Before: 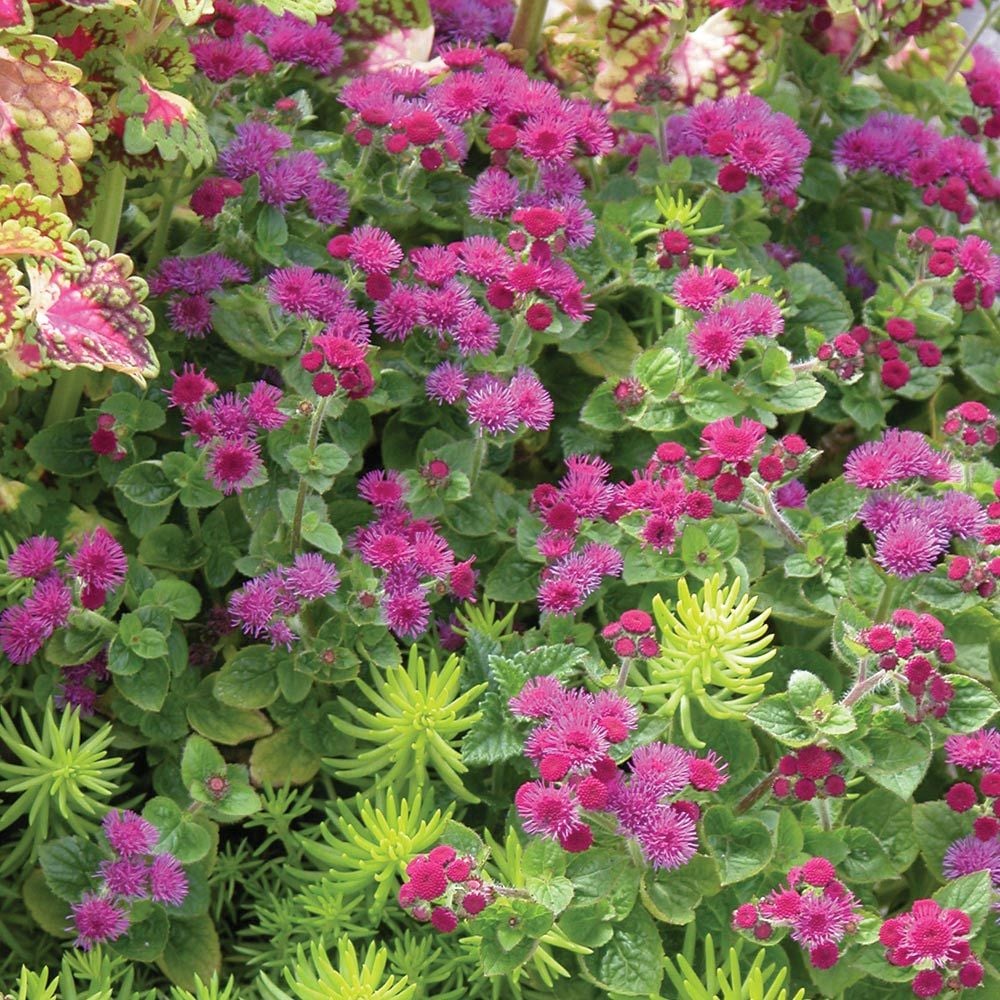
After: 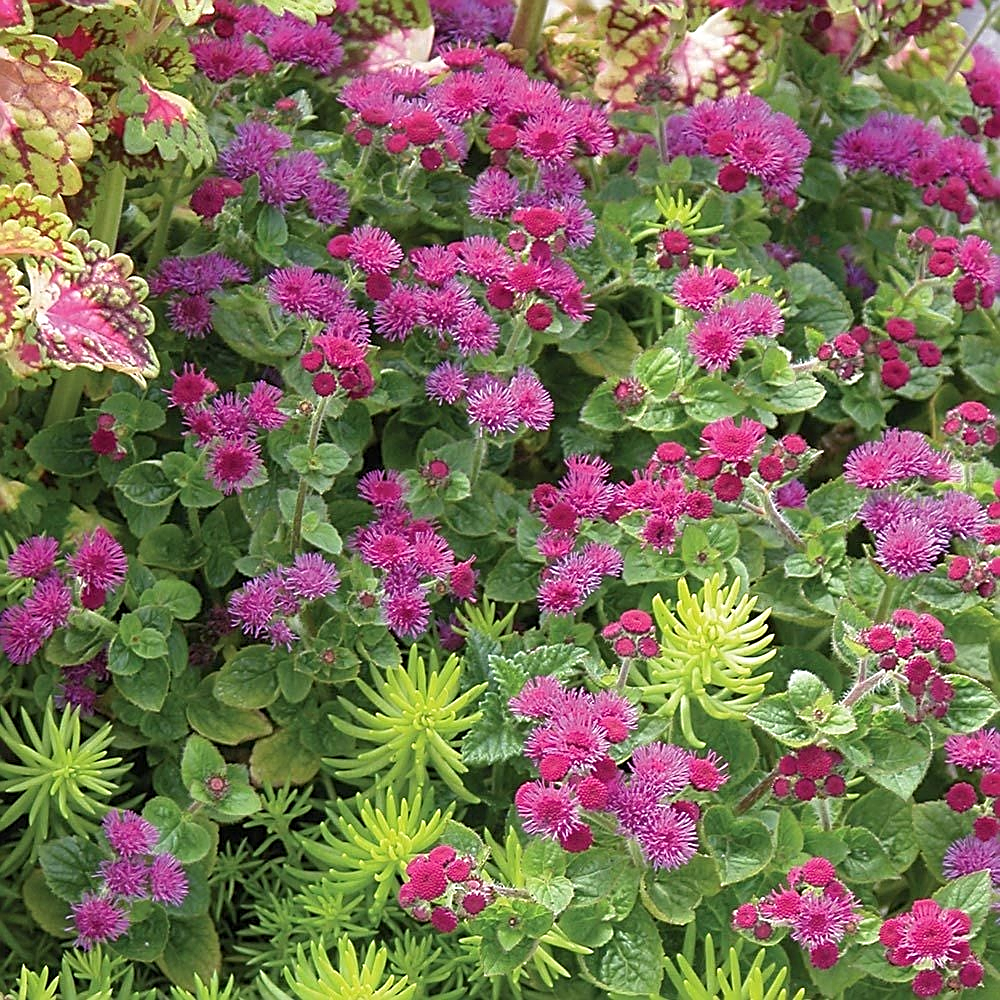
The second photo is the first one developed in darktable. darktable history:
sharpen: amount 0.908
